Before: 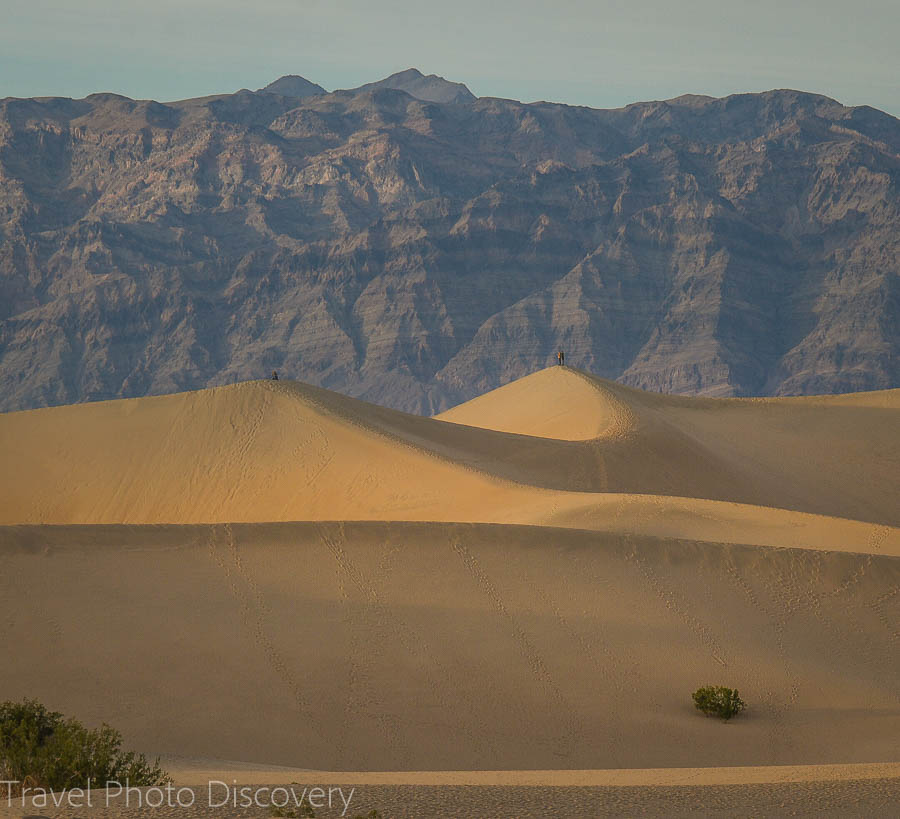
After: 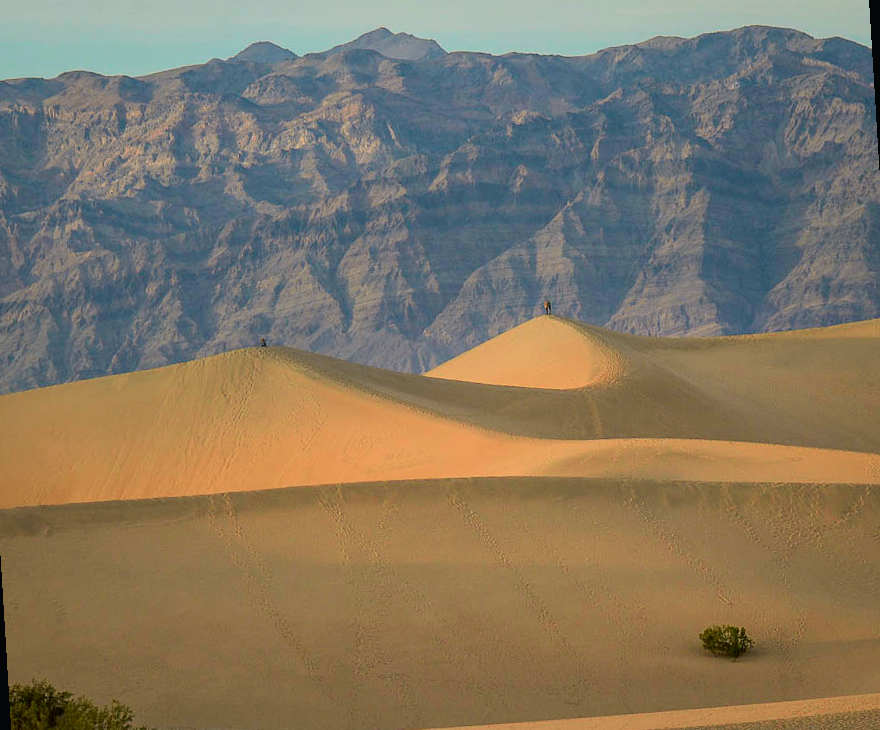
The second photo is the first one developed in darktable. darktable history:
rotate and perspective: rotation -3.52°, crop left 0.036, crop right 0.964, crop top 0.081, crop bottom 0.919
tone curve: curves: ch0 [(0, 0.013) (0.054, 0.018) (0.205, 0.197) (0.289, 0.309) (0.382, 0.437) (0.475, 0.552) (0.666, 0.743) (0.791, 0.85) (1, 0.998)]; ch1 [(0, 0) (0.394, 0.338) (0.449, 0.404) (0.499, 0.498) (0.526, 0.528) (0.543, 0.564) (0.589, 0.633) (0.66, 0.687) (0.783, 0.804) (1, 1)]; ch2 [(0, 0) (0.304, 0.31) (0.403, 0.399) (0.441, 0.421) (0.474, 0.466) (0.498, 0.496) (0.524, 0.538) (0.555, 0.584) (0.633, 0.665) (0.7, 0.711) (1, 1)], color space Lab, independent channels, preserve colors none
